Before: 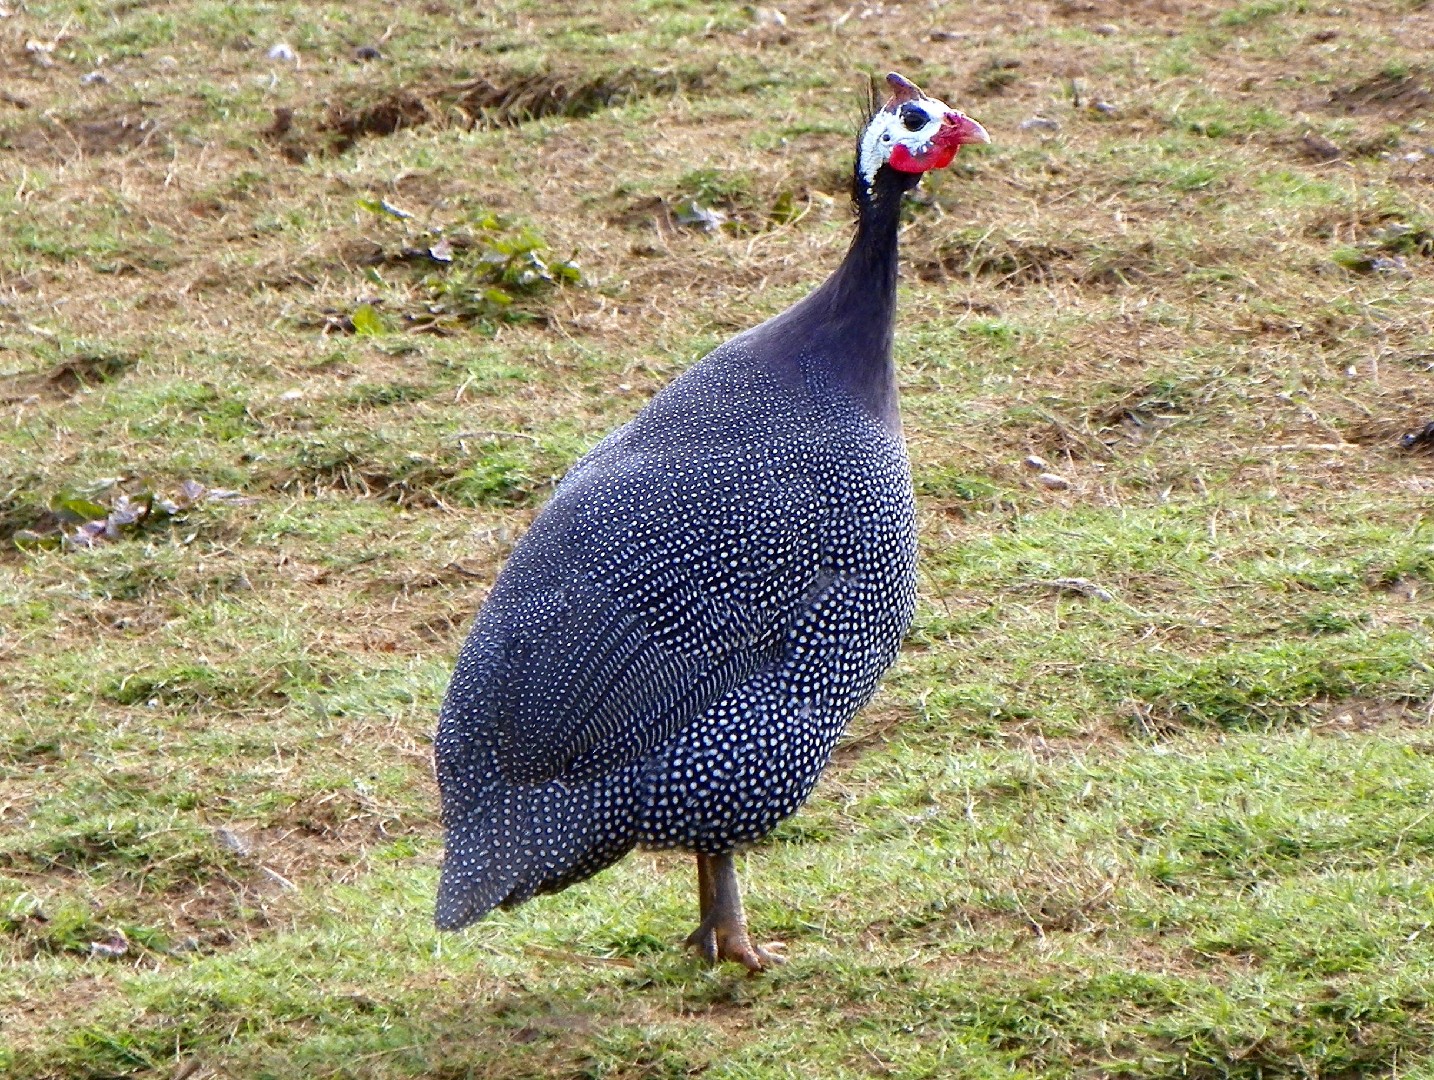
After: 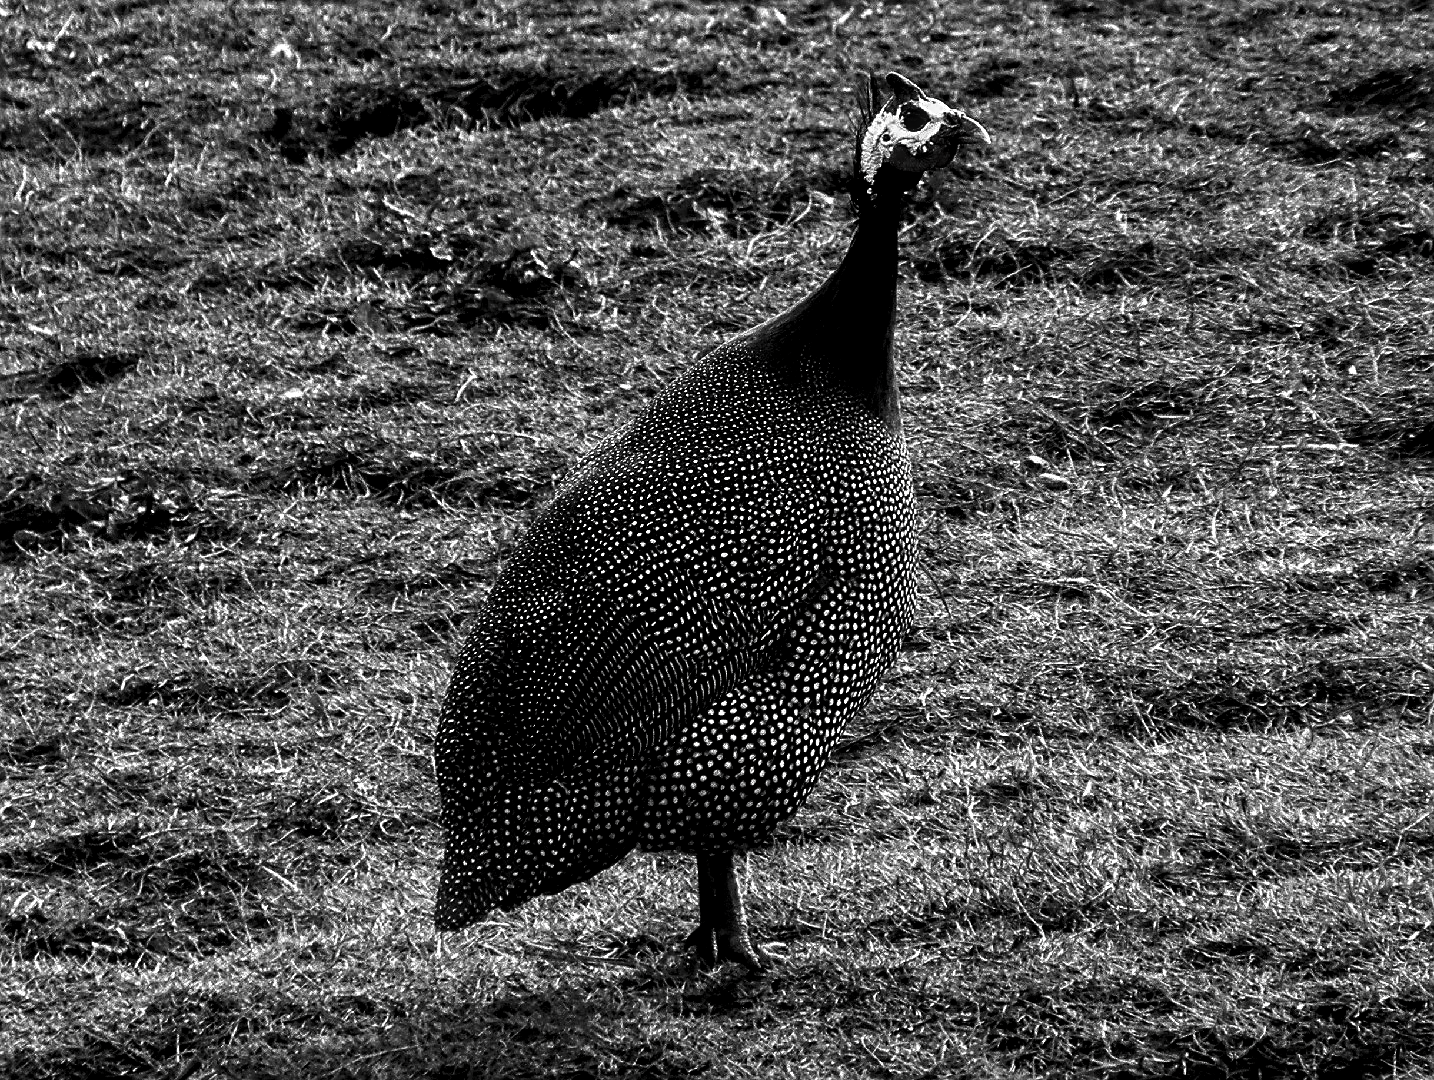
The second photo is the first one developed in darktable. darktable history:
sharpen: on, module defaults
local contrast: detail 150%
color calibration: x 0.357, y 0.368, temperature 4733.26 K
contrast brightness saturation: contrast 0.019, brightness -0.982, saturation -0.995
